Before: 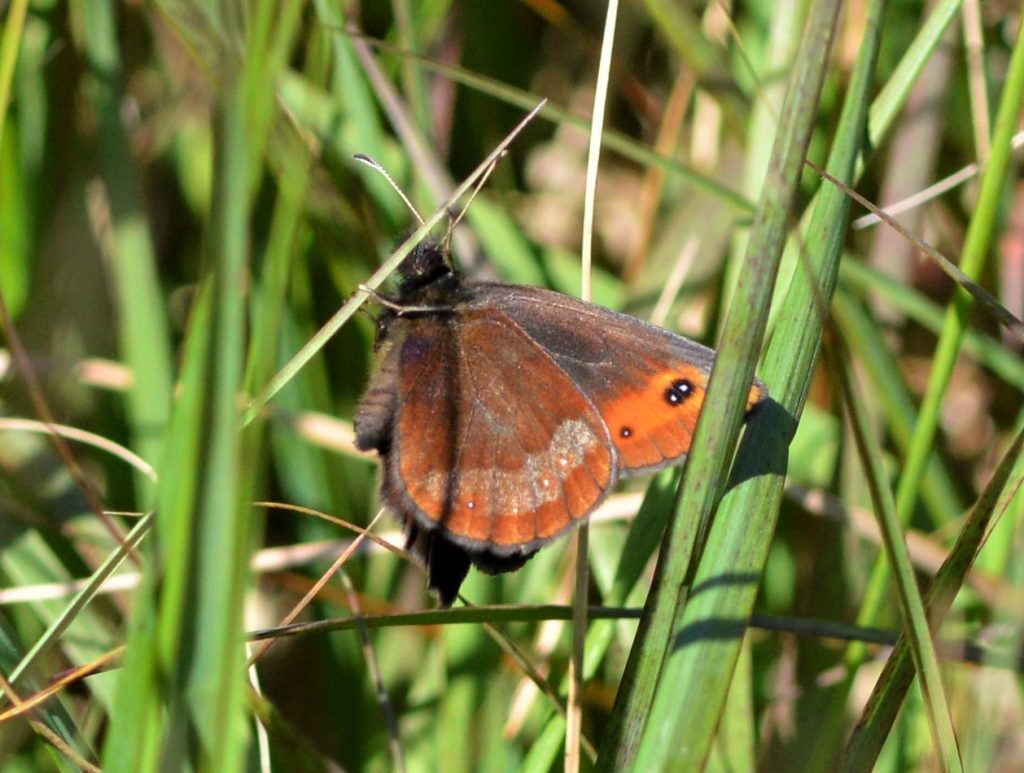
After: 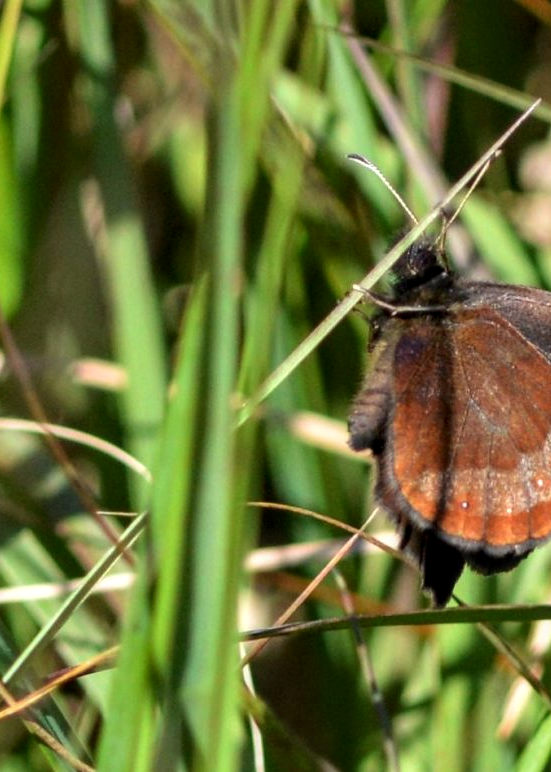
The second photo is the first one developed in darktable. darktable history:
local contrast: on, module defaults
contrast brightness saturation: contrast 0.07
crop: left 0.587%, right 45.588%, bottom 0.086%
